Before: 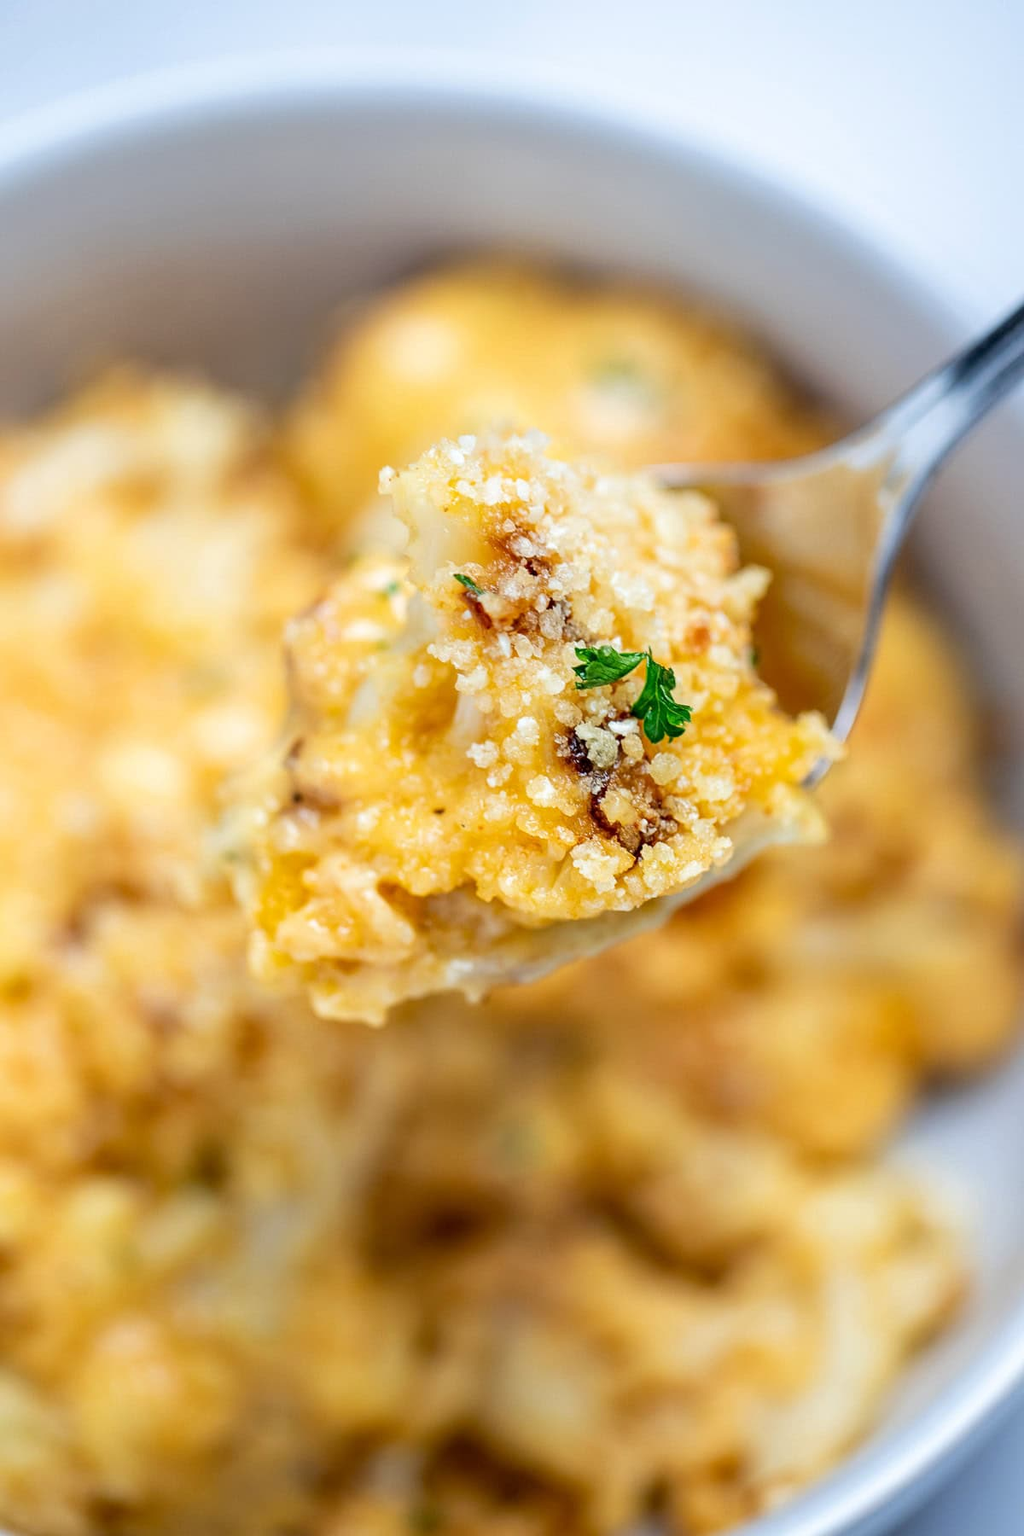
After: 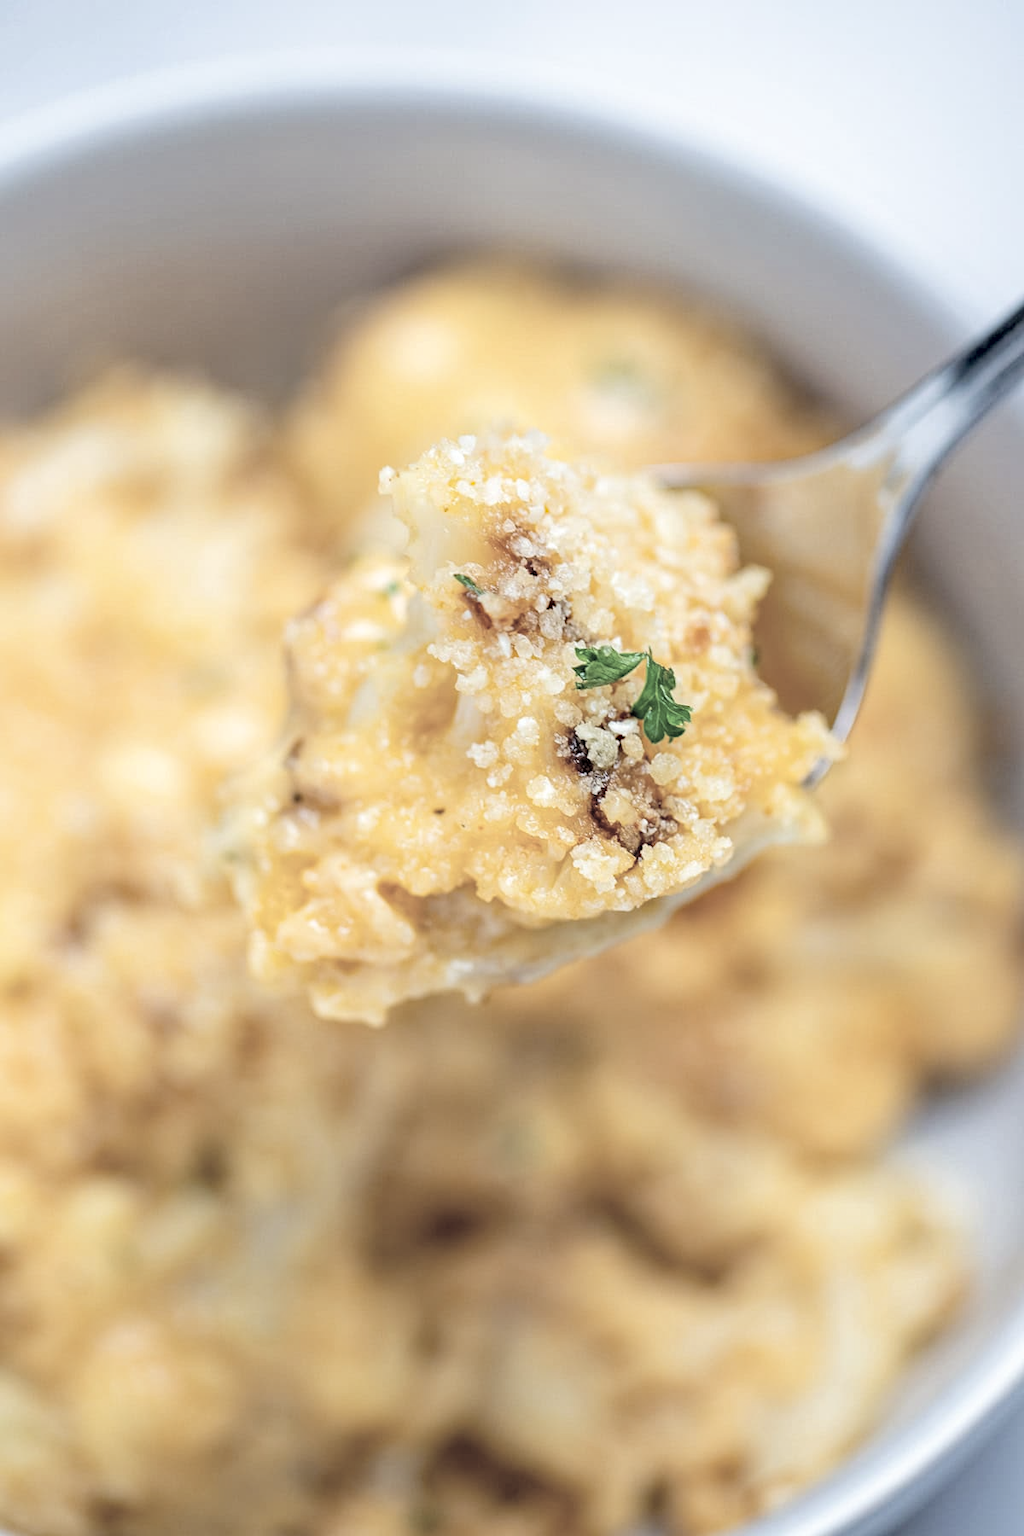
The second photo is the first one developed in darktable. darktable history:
haze removal: strength 0.42, compatibility mode true, adaptive false
contrast brightness saturation: brightness 0.18, saturation -0.5
